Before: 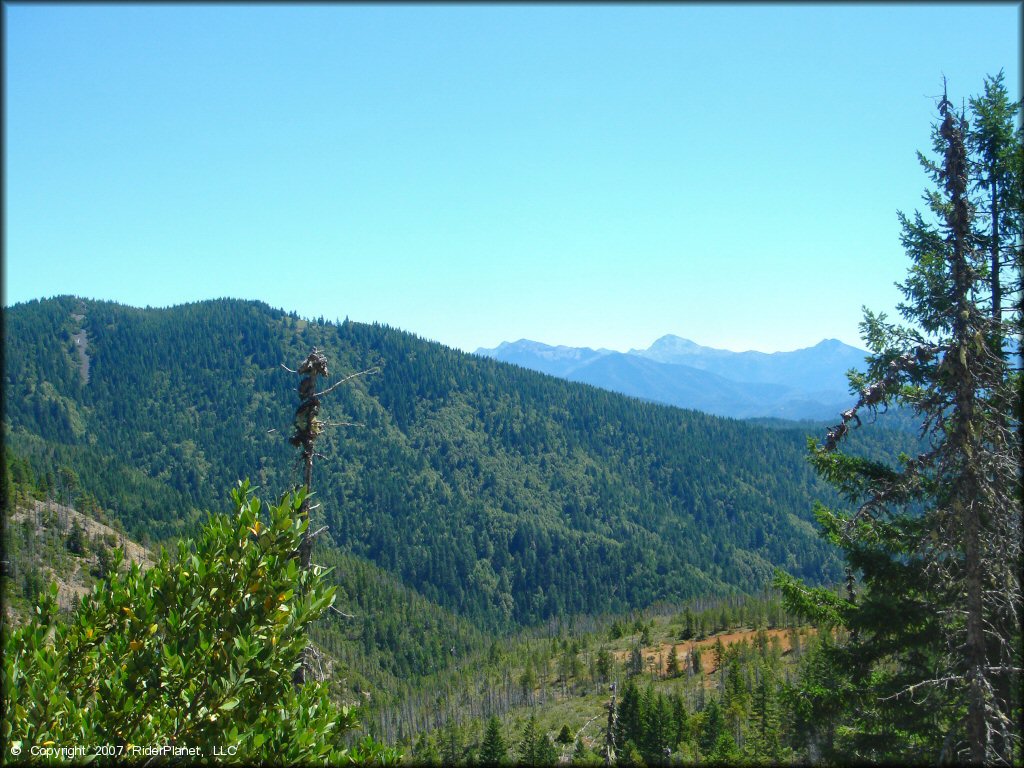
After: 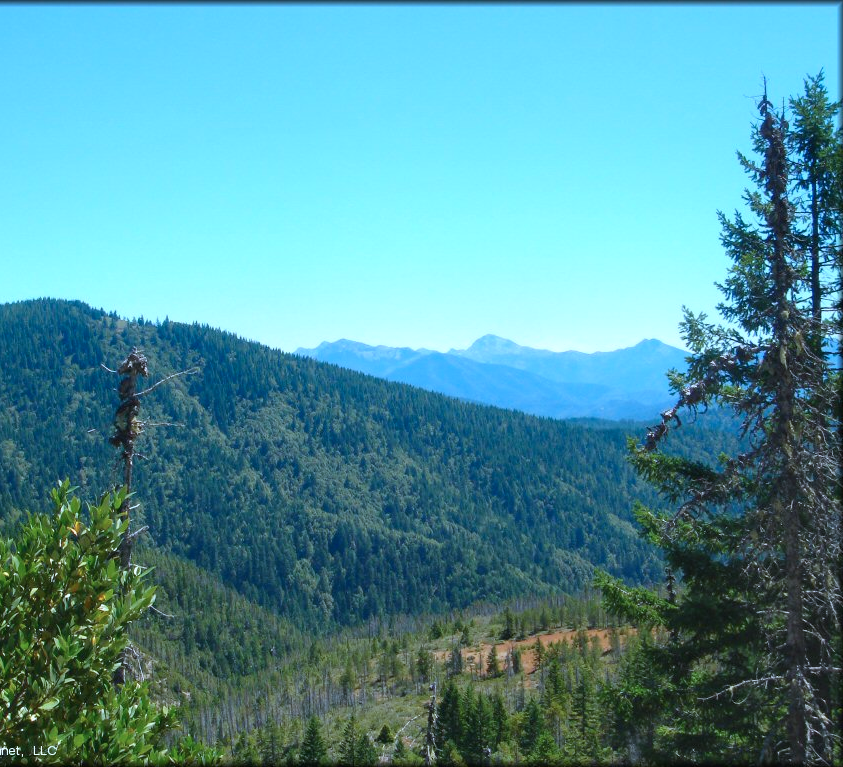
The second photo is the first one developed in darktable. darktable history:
color calibration: illuminant custom, x 0.345, y 0.36, temperature 5059.06 K
crop: left 17.586%, bottom 0.029%
color correction: highlights a* -2.11, highlights b* -18.56
